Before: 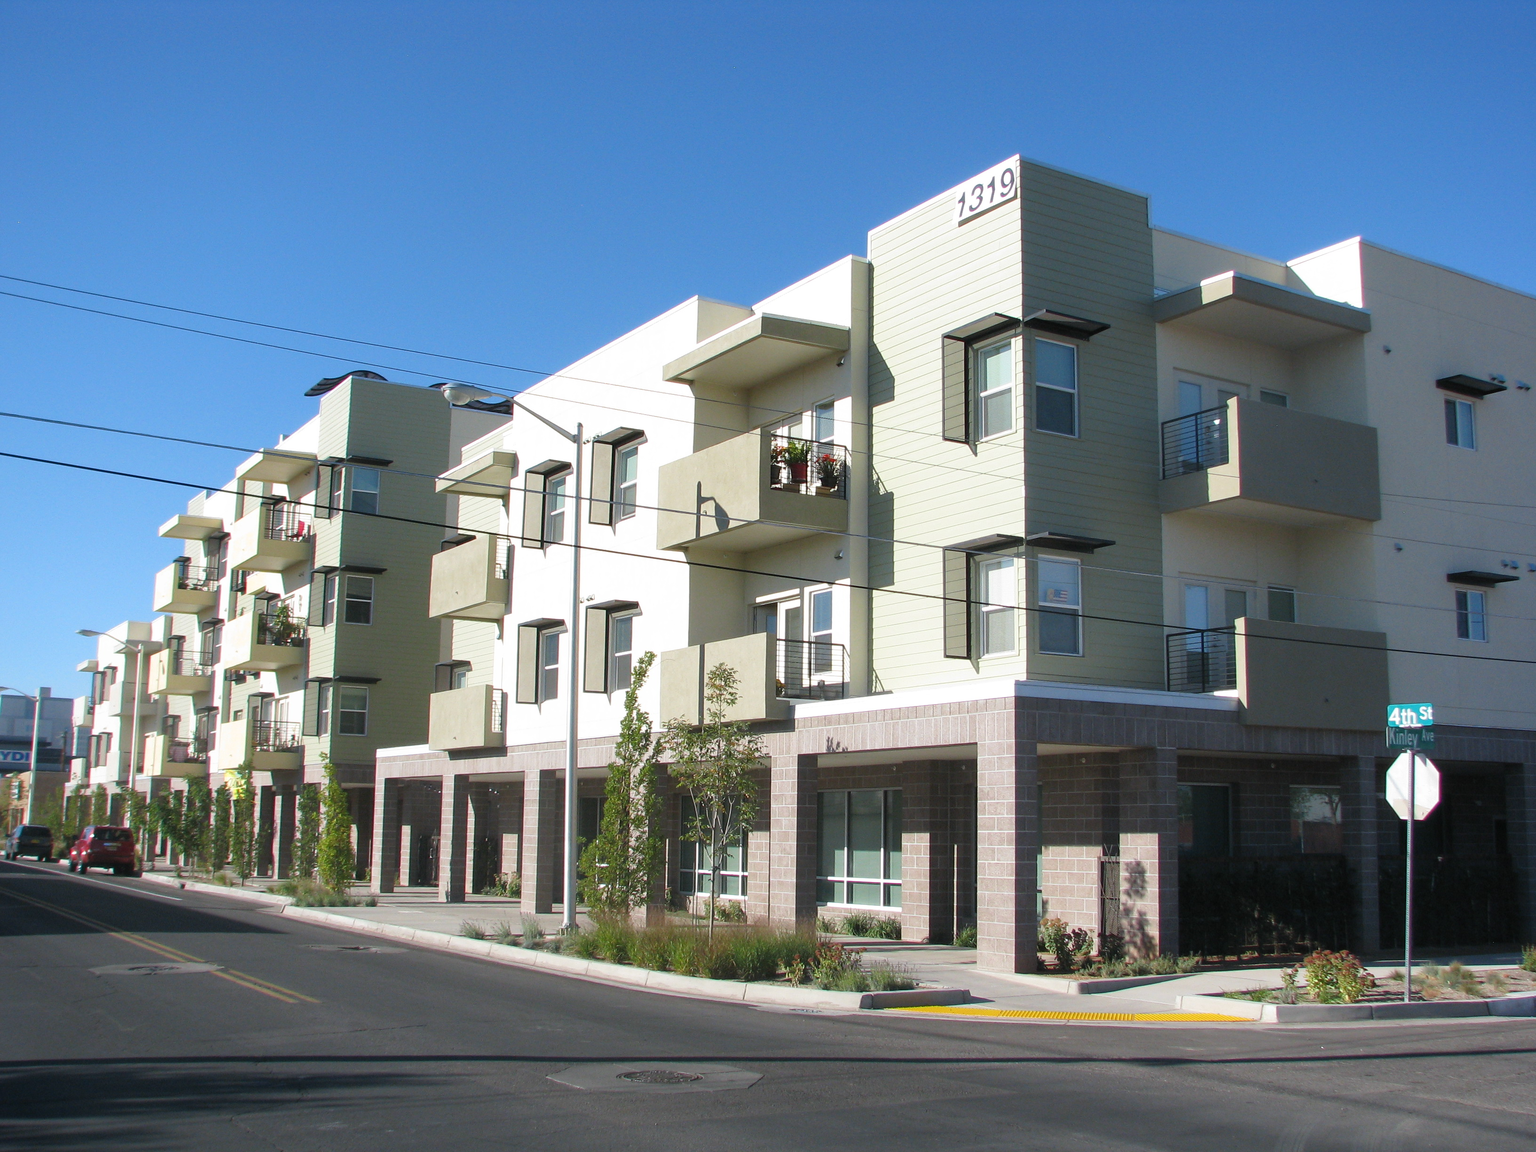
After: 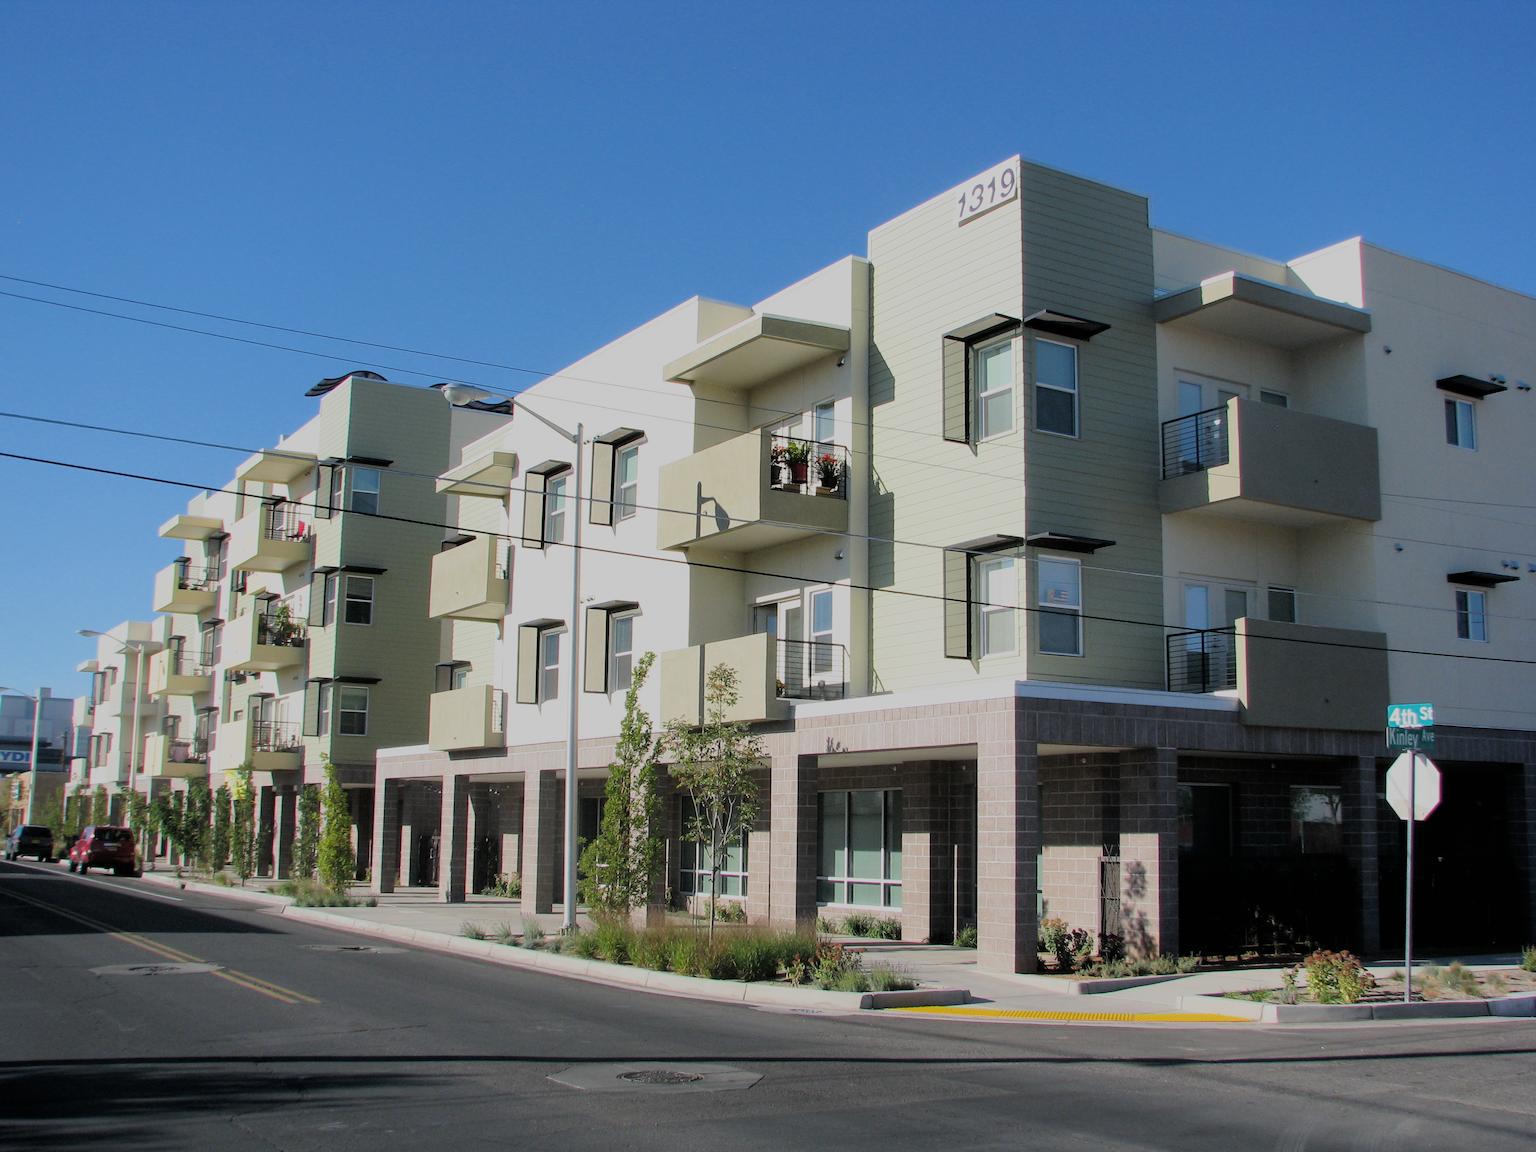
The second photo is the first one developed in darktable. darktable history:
filmic rgb: black relative exposure -6.22 EV, white relative exposure 6.95 EV, threshold 3.06 EV, hardness 2.25, color science v6 (2022), iterations of high-quality reconstruction 0, enable highlight reconstruction true
exposure: exposure 0.668 EV, compensate exposure bias true, compensate highlight preservation false
